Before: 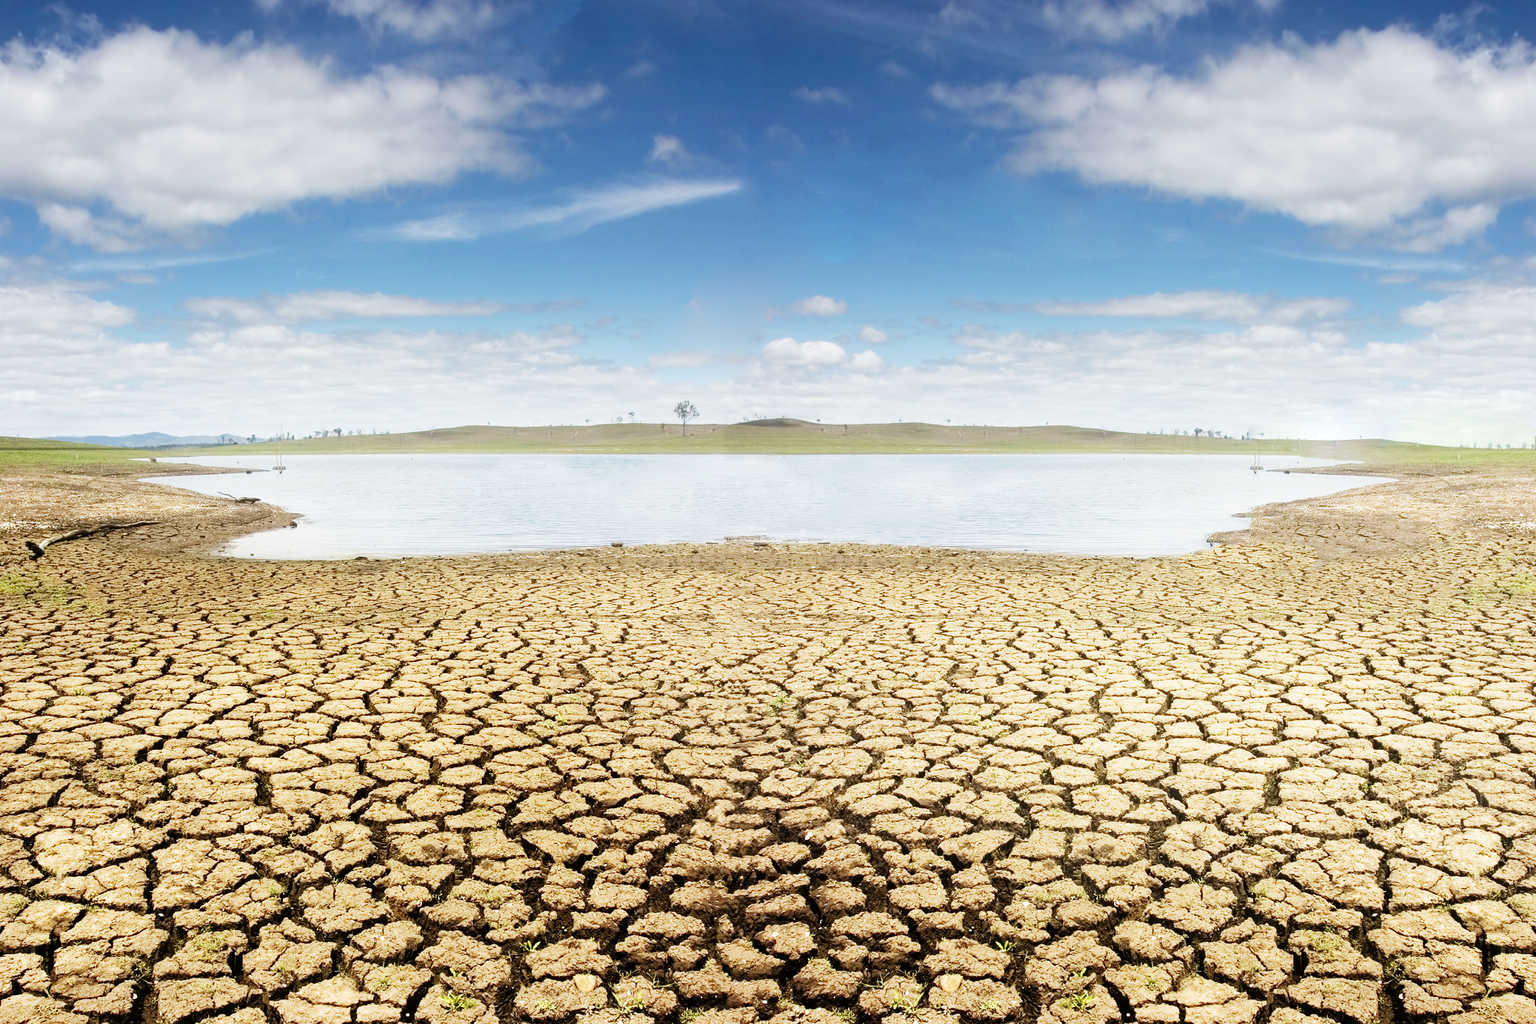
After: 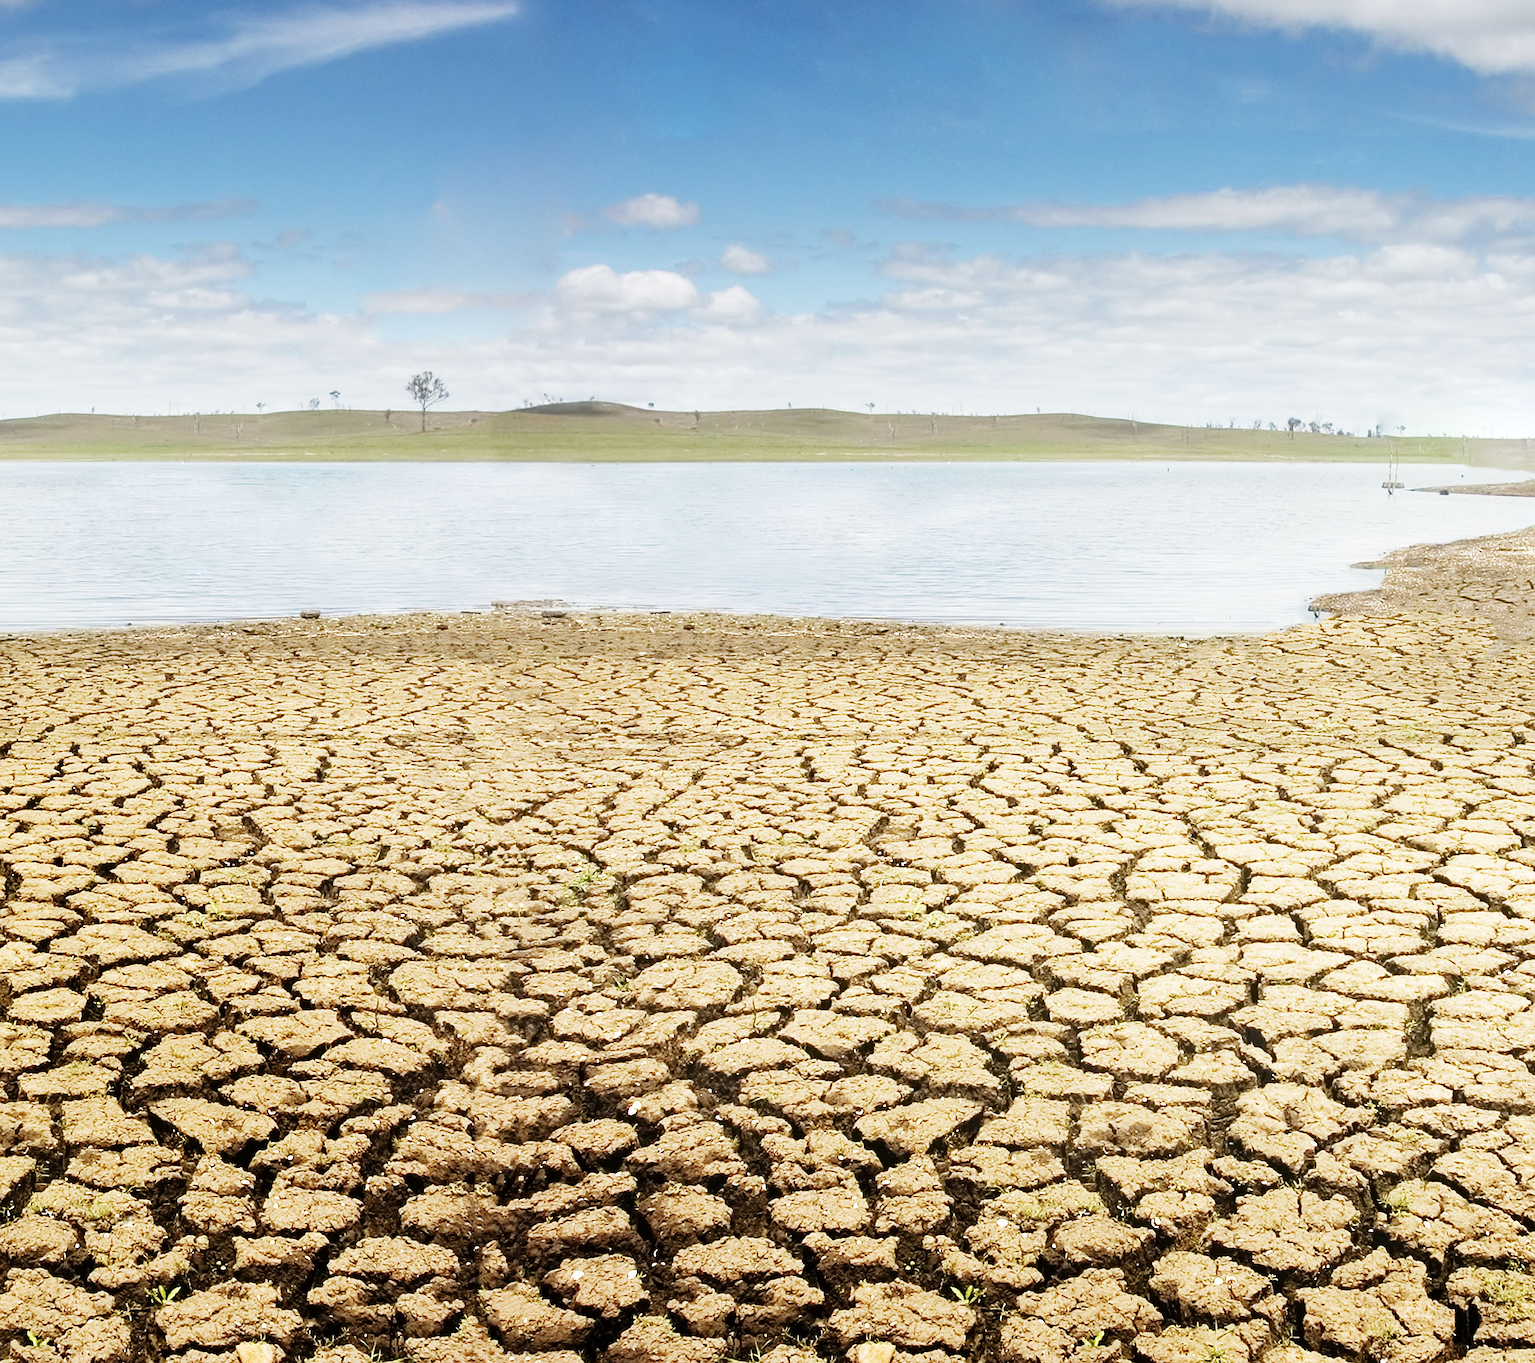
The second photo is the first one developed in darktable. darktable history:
crop and rotate: left 28.256%, top 17.734%, right 12.656%, bottom 3.573%
sharpen: radius 1.4, amount 1.25, threshold 0.7
